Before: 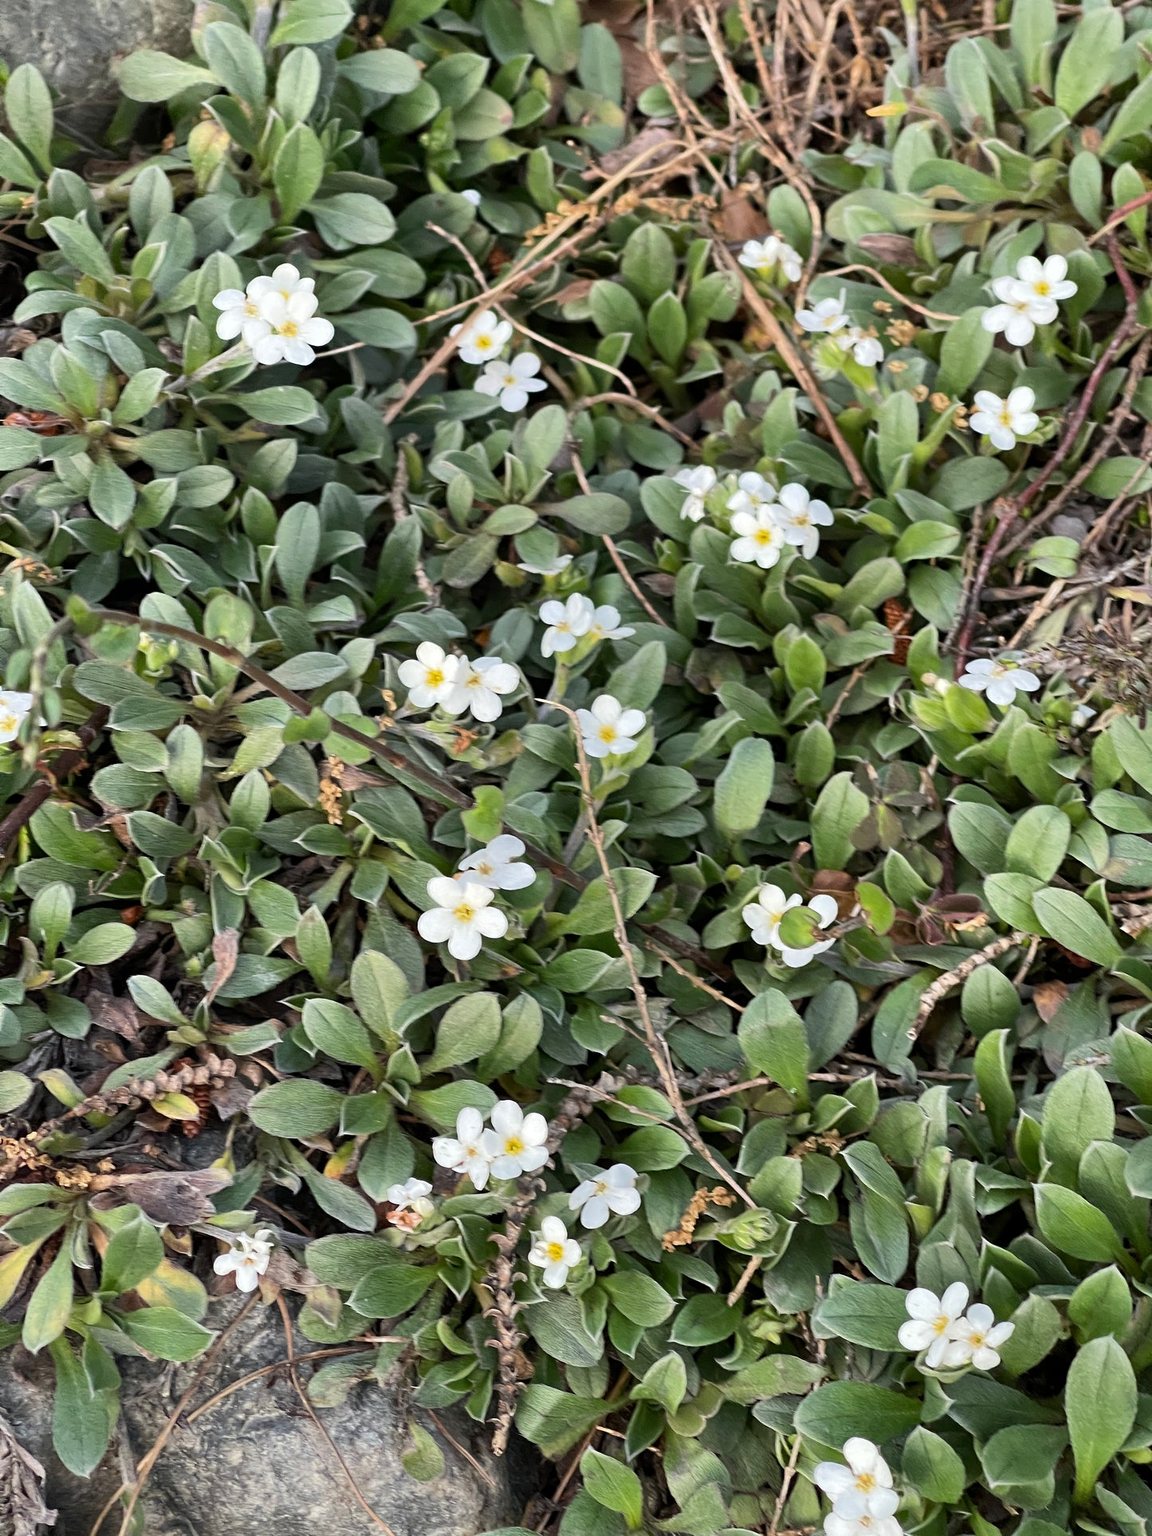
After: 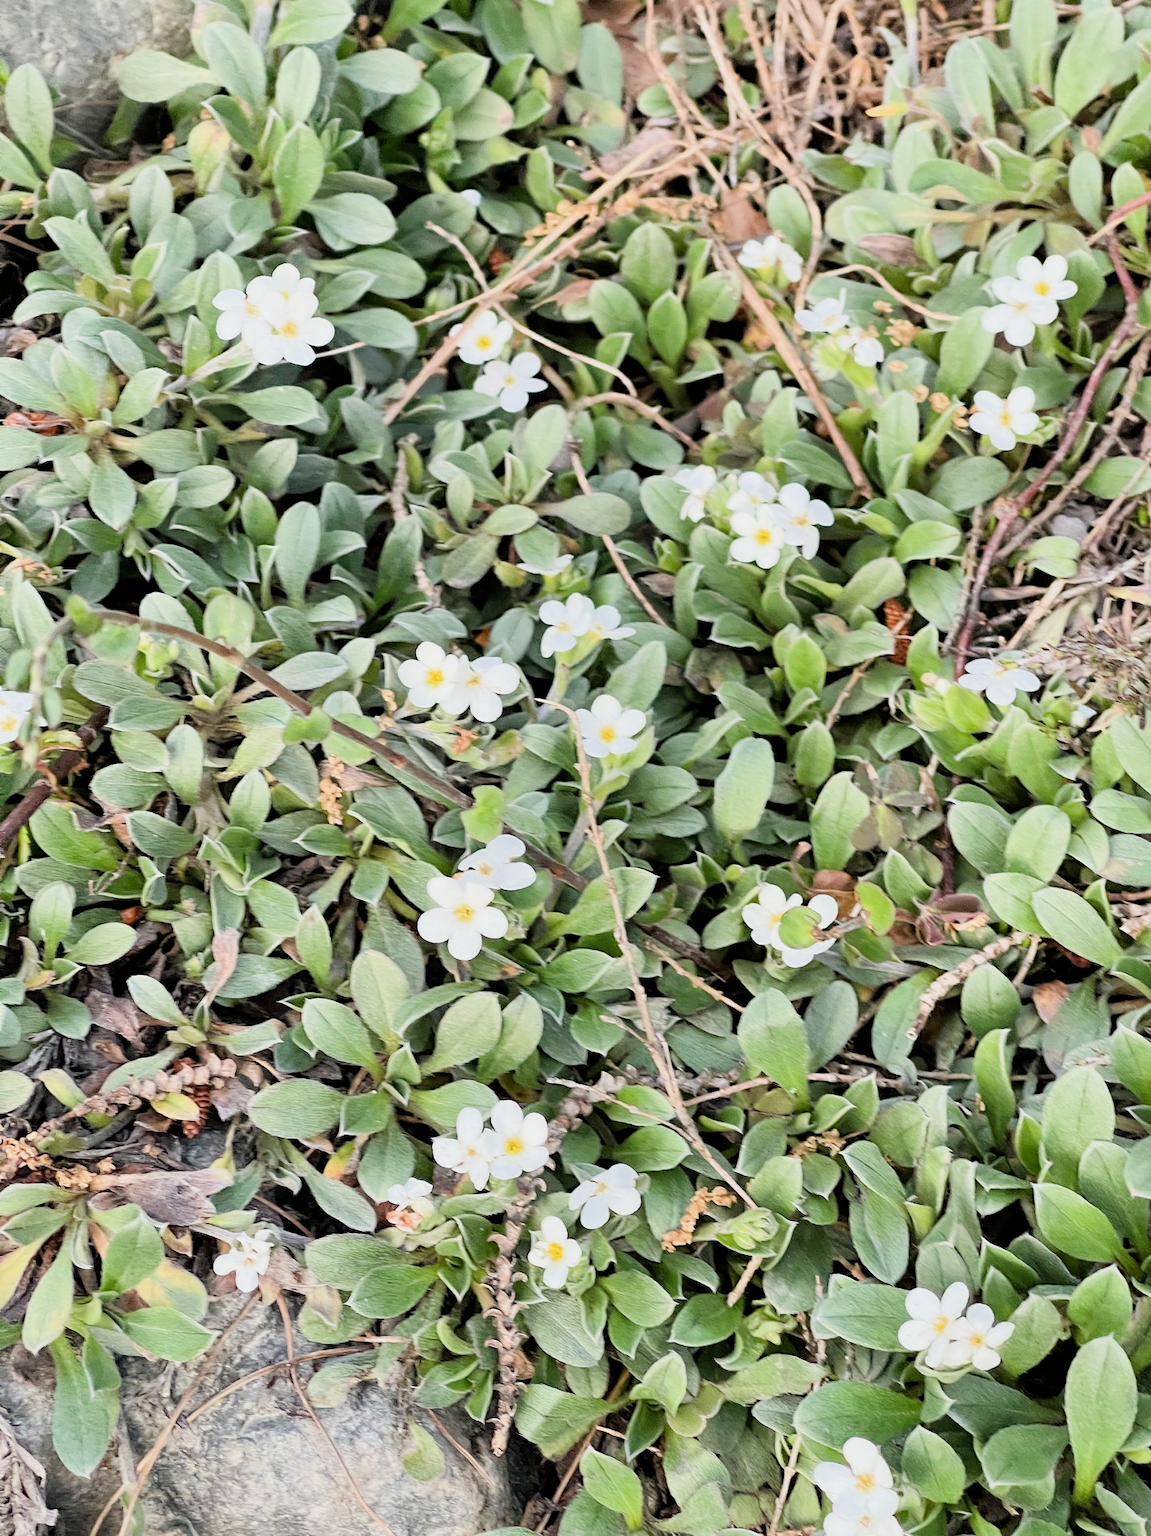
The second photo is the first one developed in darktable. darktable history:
exposure: black level correction 0, exposure 1.353 EV, compensate highlight preservation false
filmic rgb: black relative exposure -6.93 EV, white relative exposure 5.65 EV, hardness 2.85
